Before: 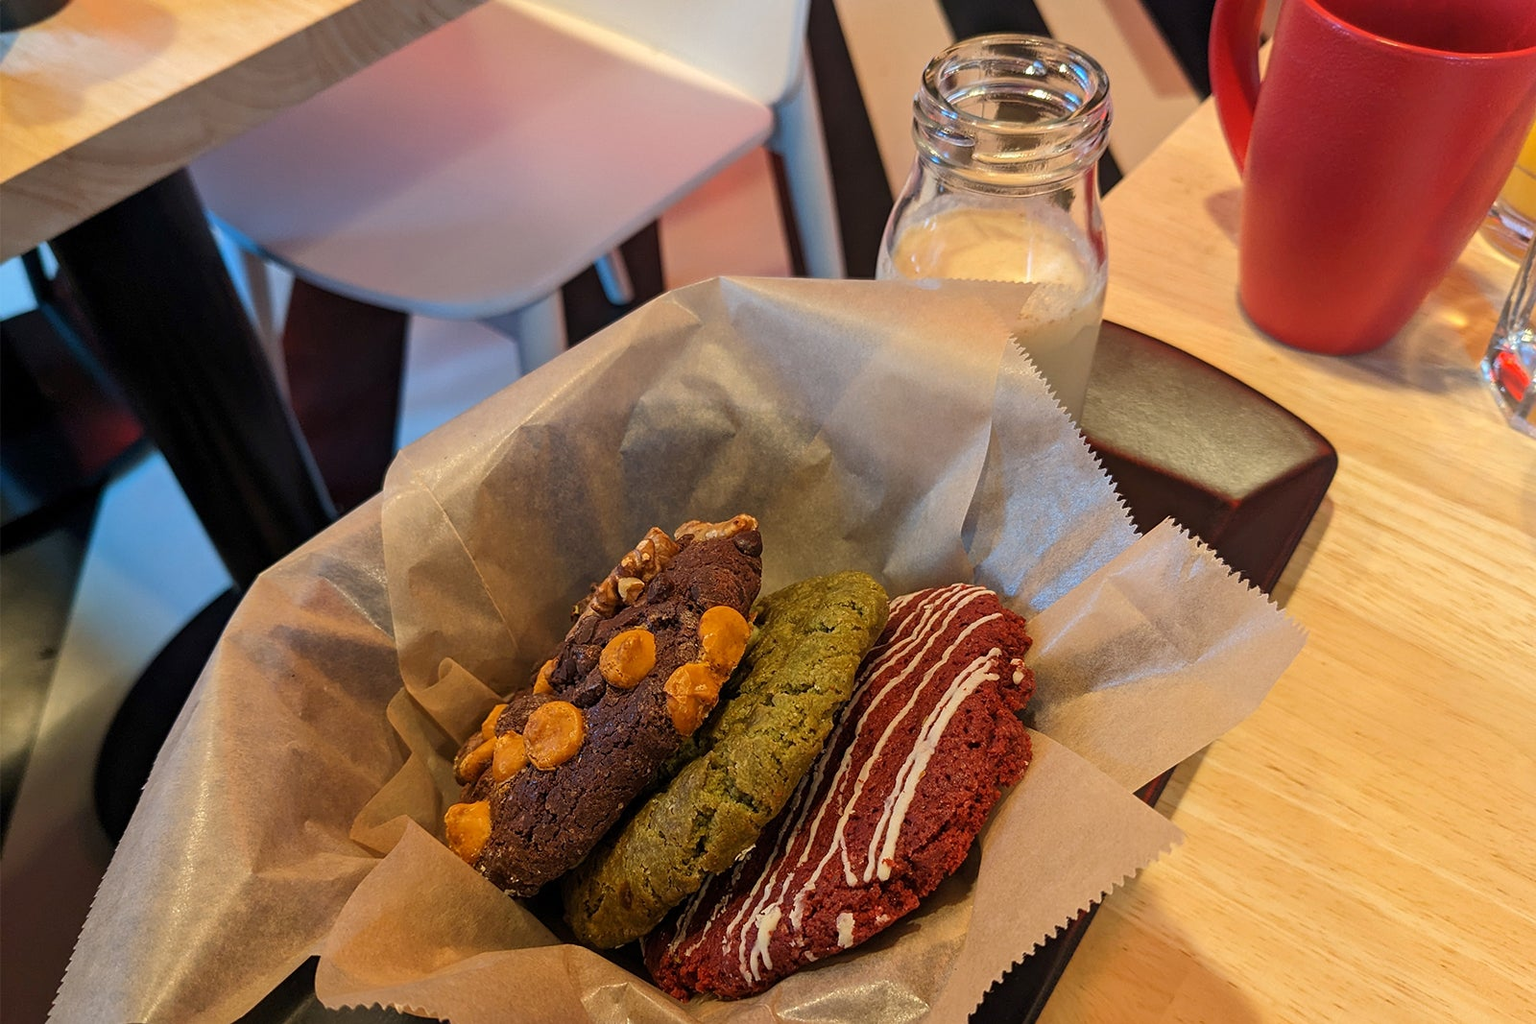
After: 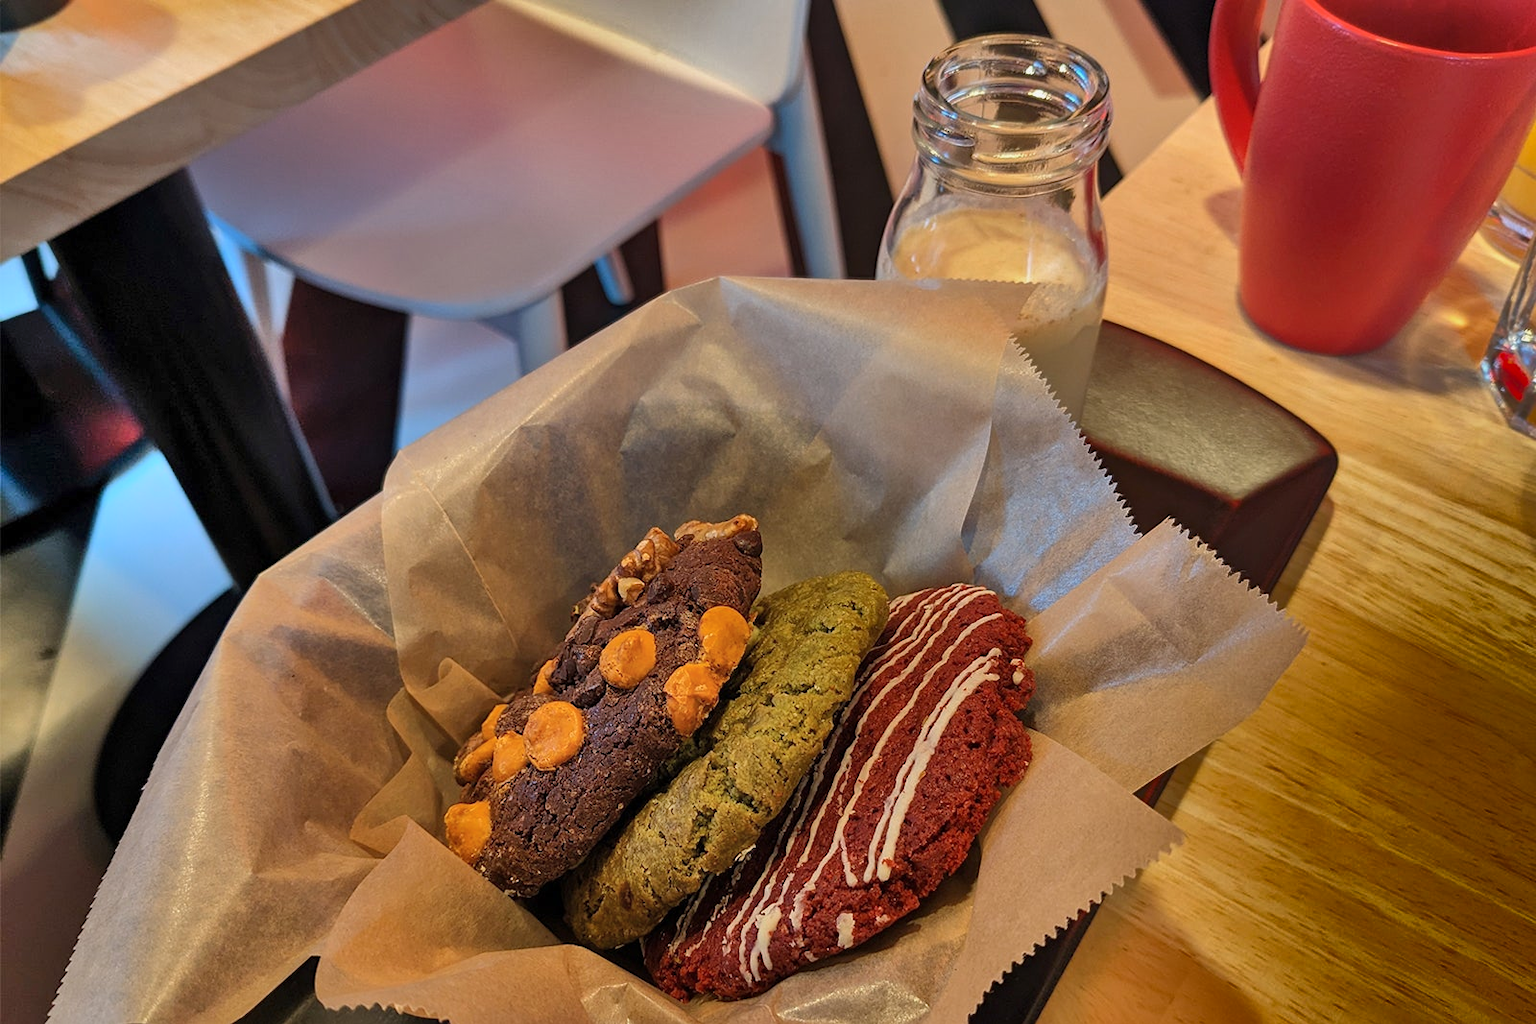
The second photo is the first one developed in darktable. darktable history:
shadows and highlights: radius 124.63, shadows 98.65, white point adjustment -3.05, highlights -99.4, soften with gaussian
